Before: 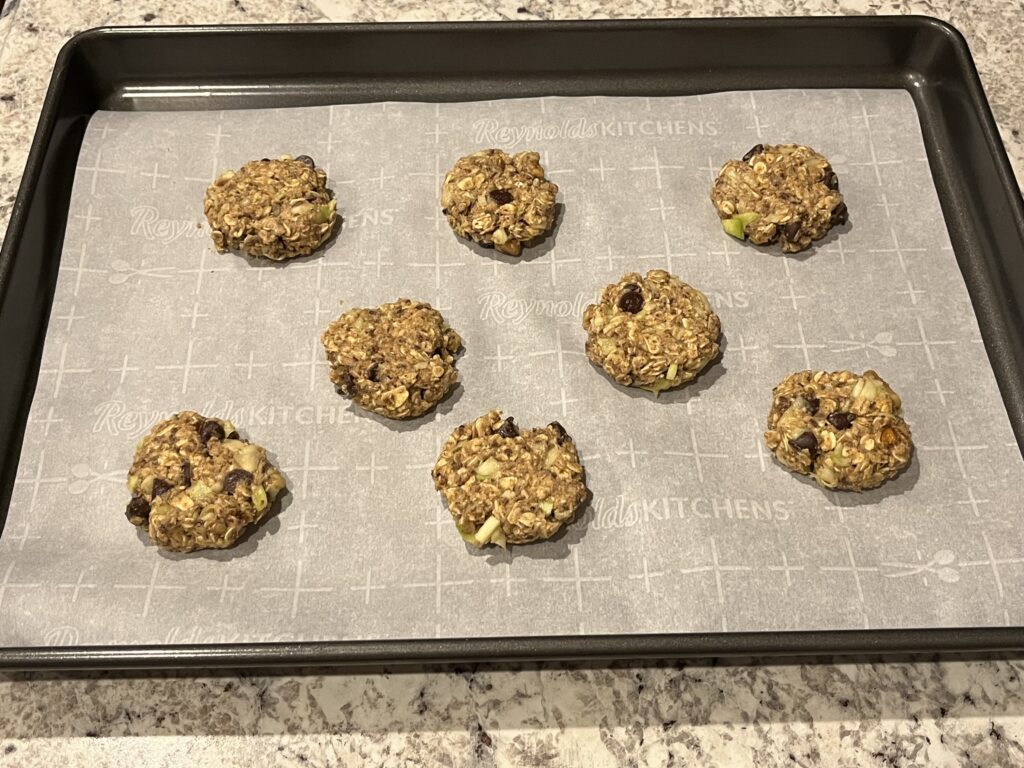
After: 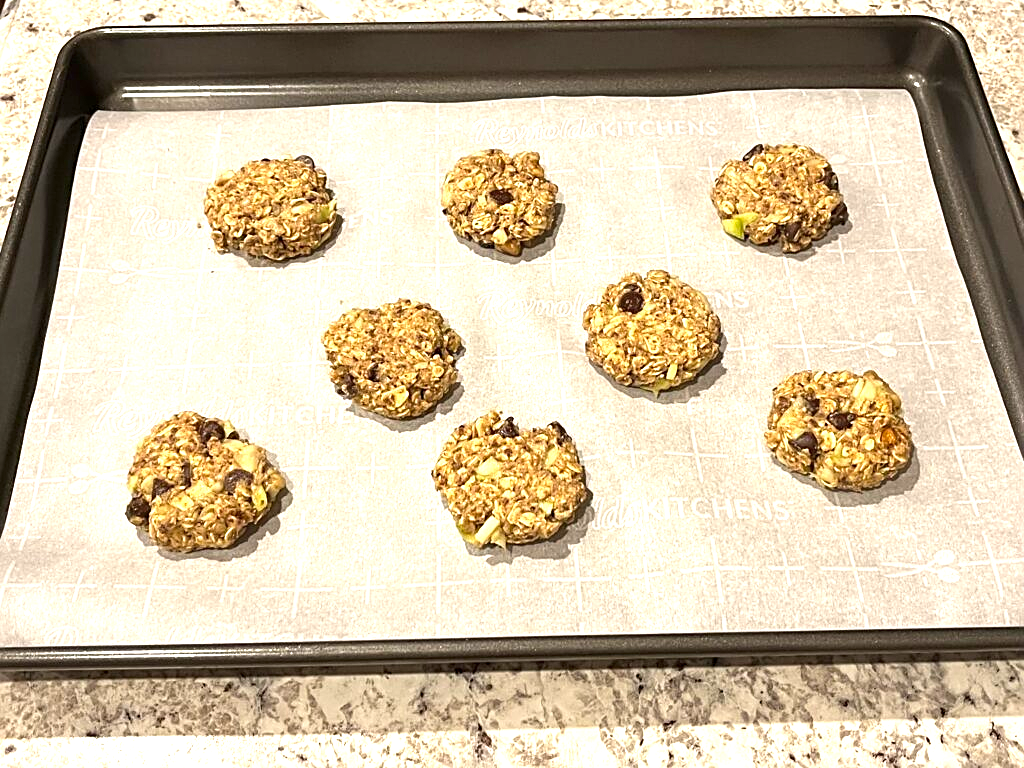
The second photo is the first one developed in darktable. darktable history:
exposure: exposure 0.951 EV, compensate highlight preservation false
sharpen: on, module defaults
